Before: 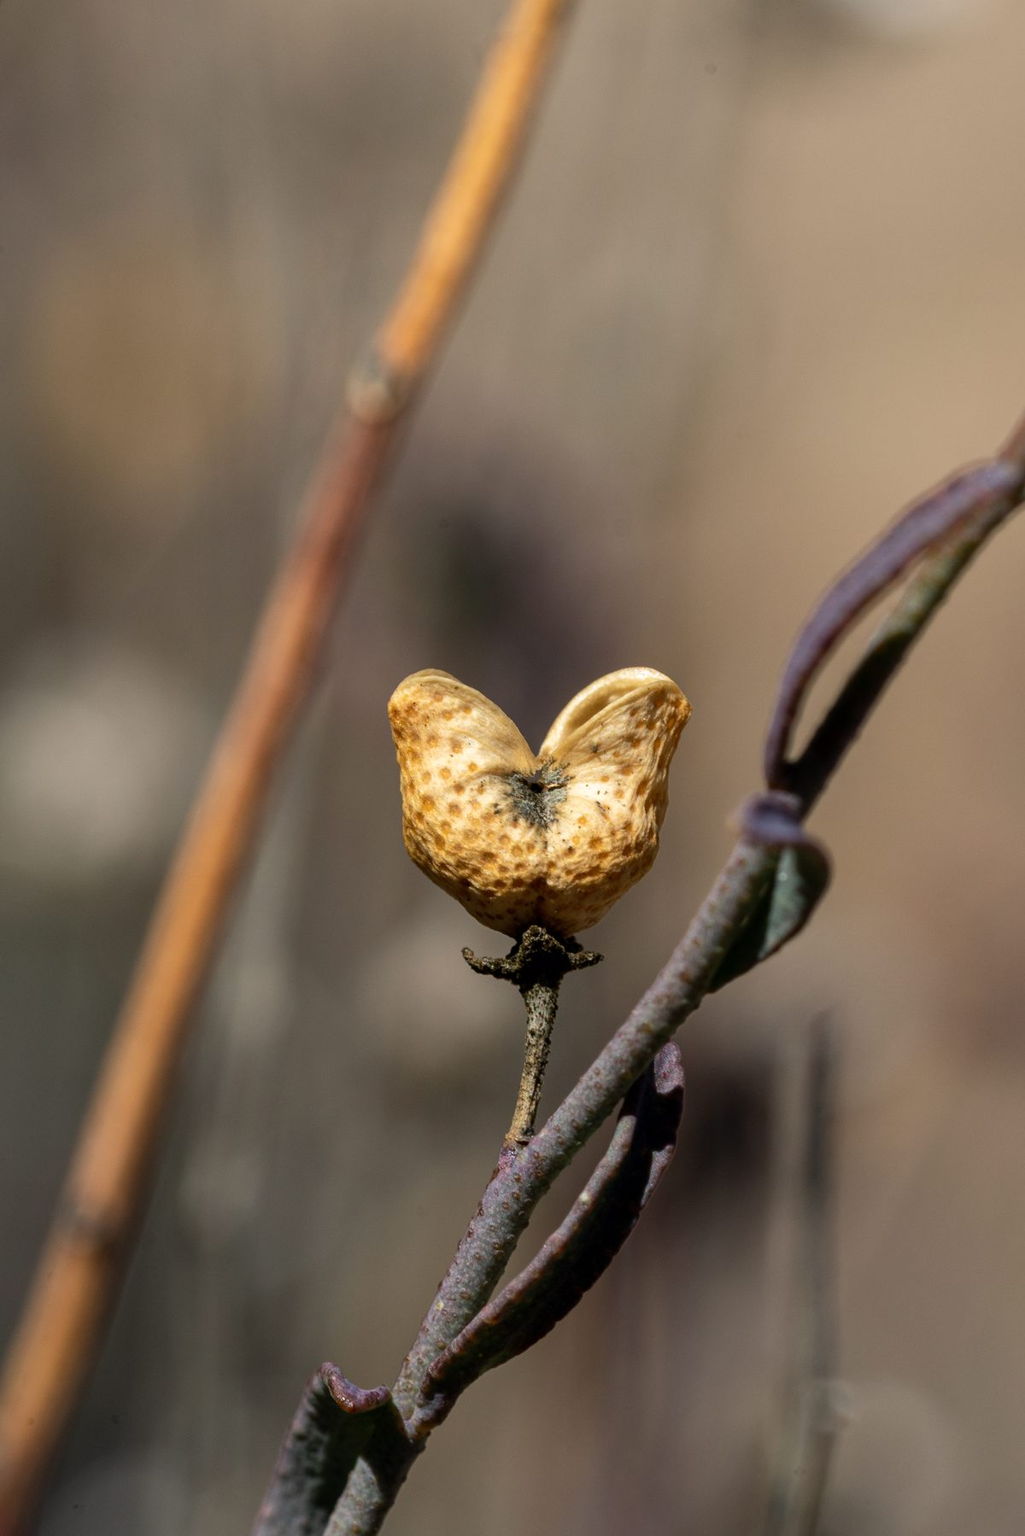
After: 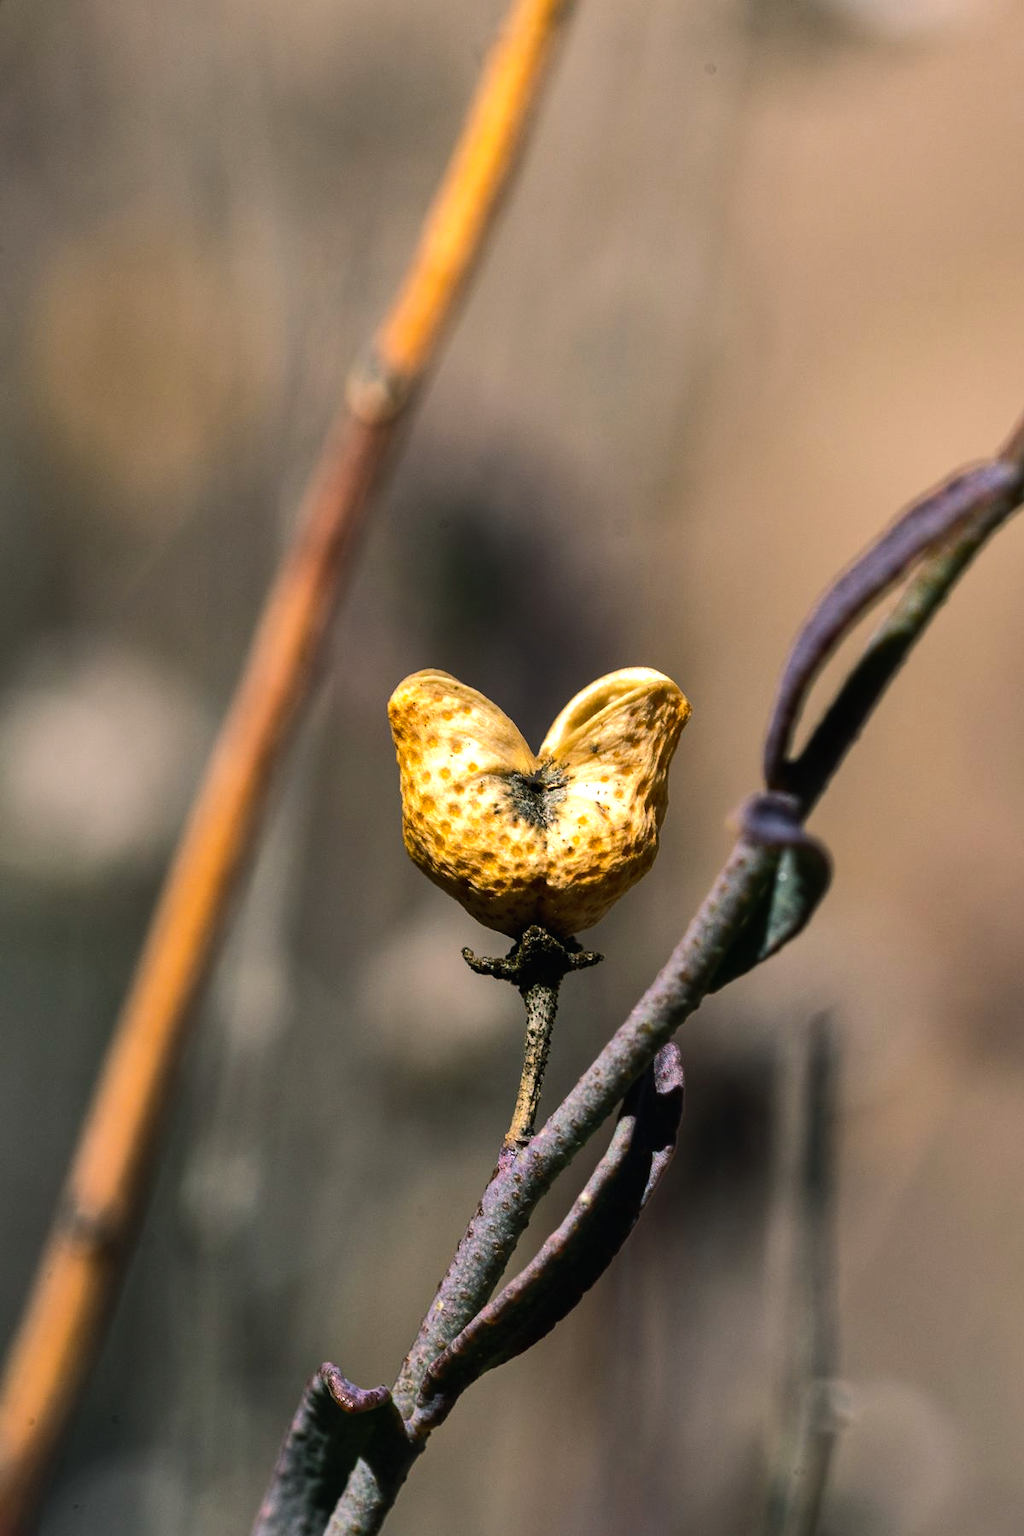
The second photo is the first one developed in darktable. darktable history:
color balance rgb: shadows lift › luminance -8.107%, shadows lift › chroma 2.262%, shadows lift › hue 200.04°, highlights gain › chroma 1.515%, highlights gain › hue 312.83°, global offset › luminance 0.22%, global offset › hue 170.27°, perceptual saturation grading › global saturation 19.509%, perceptual brilliance grading › highlights 17.656%, perceptual brilliance grading › mid-tones 32.087%, perceptual brilliance grading › shadows -30.941%, global vibrance 9.391%
shadows and highlights: low approximation 0.01, soften with gaussian
